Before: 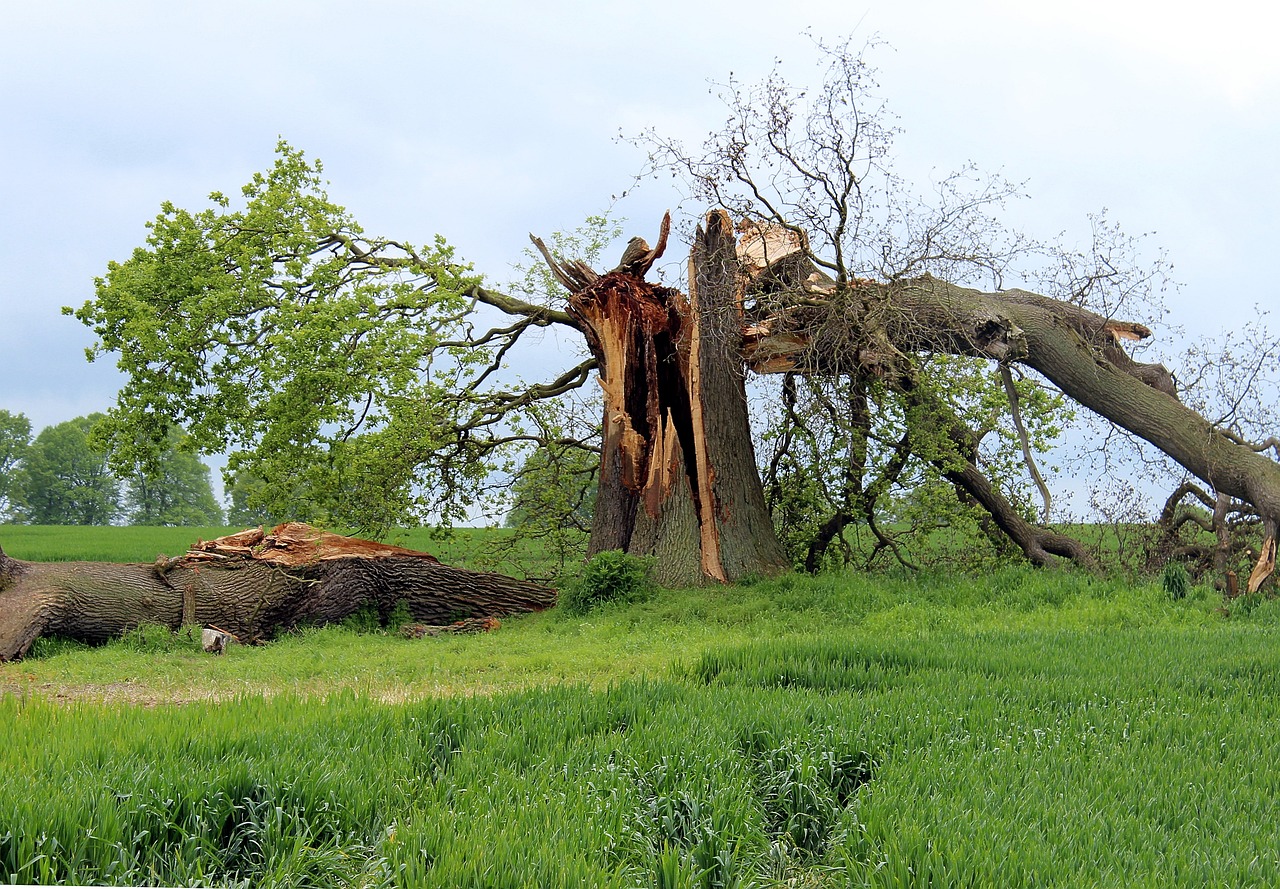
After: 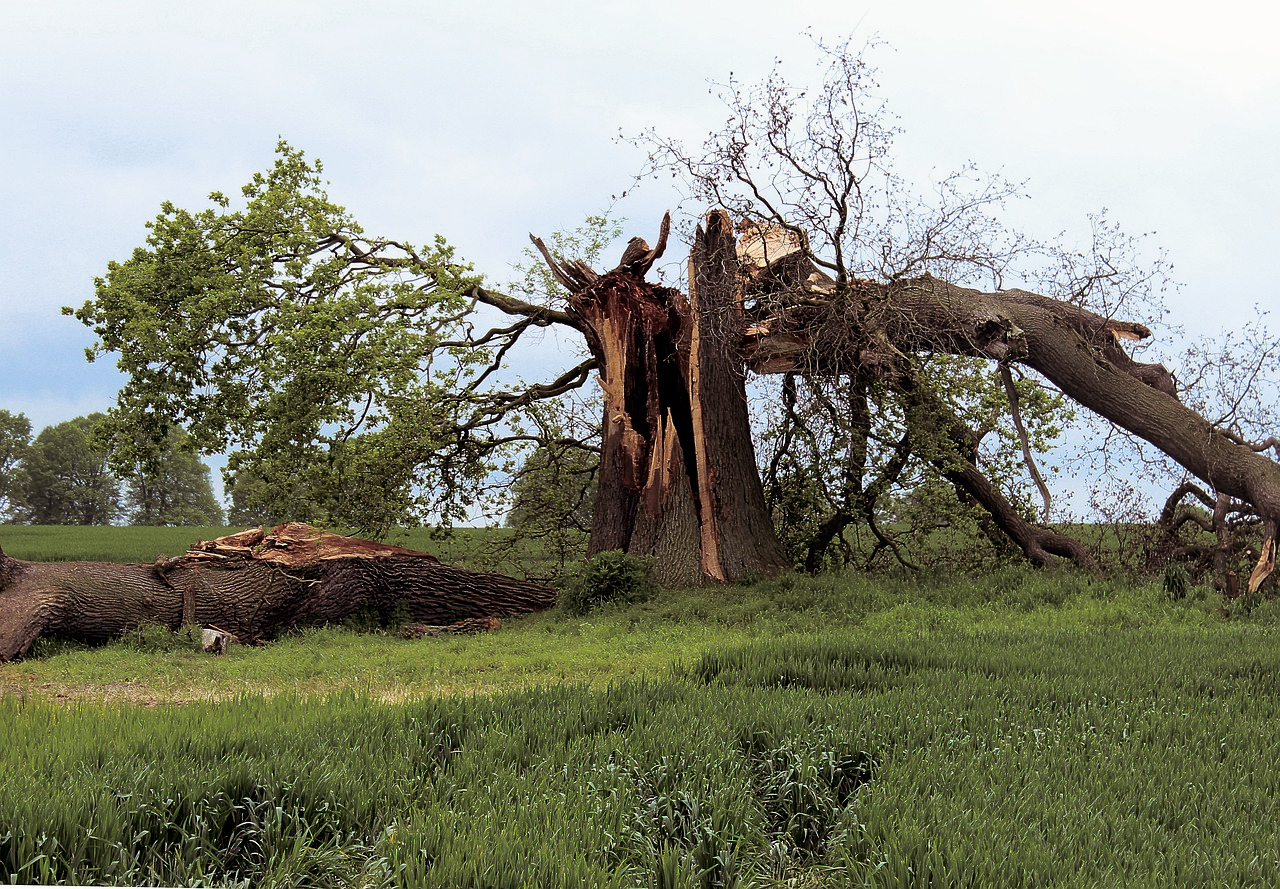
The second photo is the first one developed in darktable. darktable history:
contrast brightness saturation: contrast 0.12, brightness -0.12, saturation 0.2
split-toning: shadows › saturation 0.24, highlights › hue 54°, highlights › saturation 0.24
exposure: exposure -0.041 EV, compensate highlight preservation false
